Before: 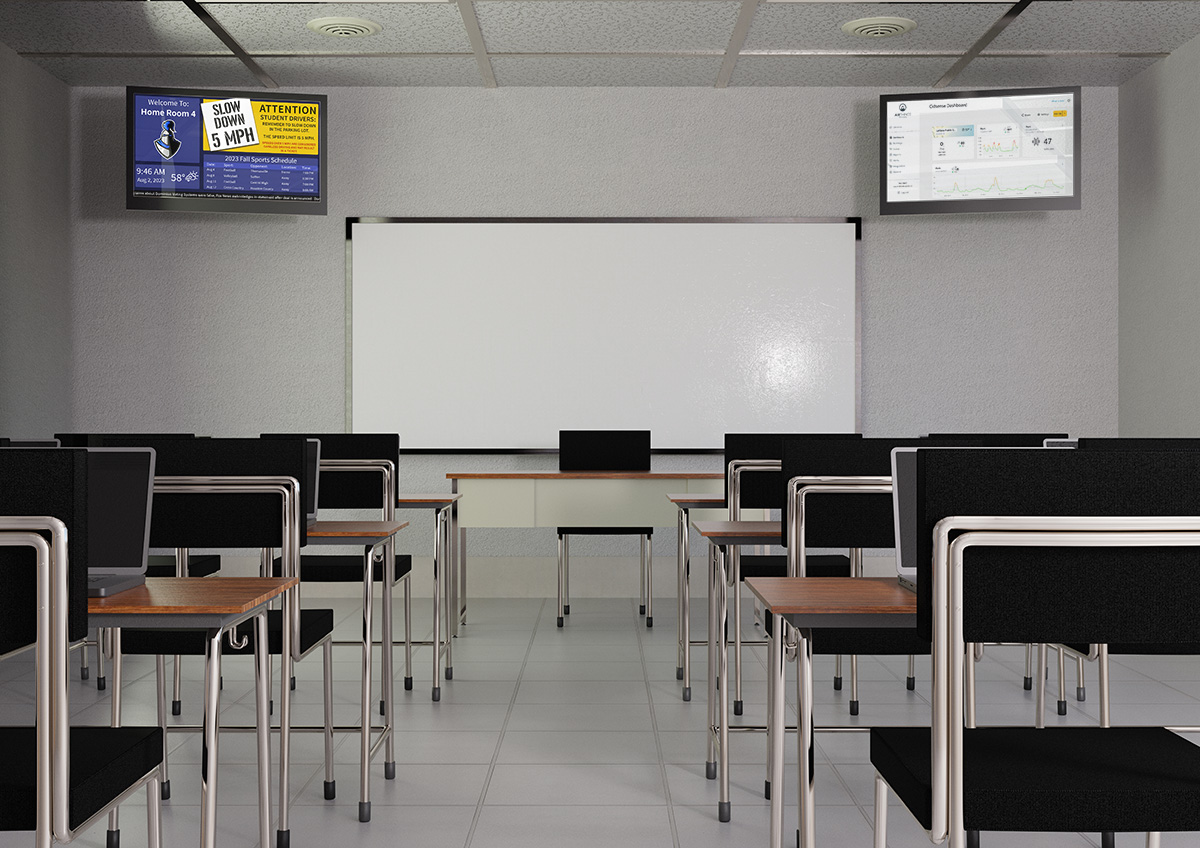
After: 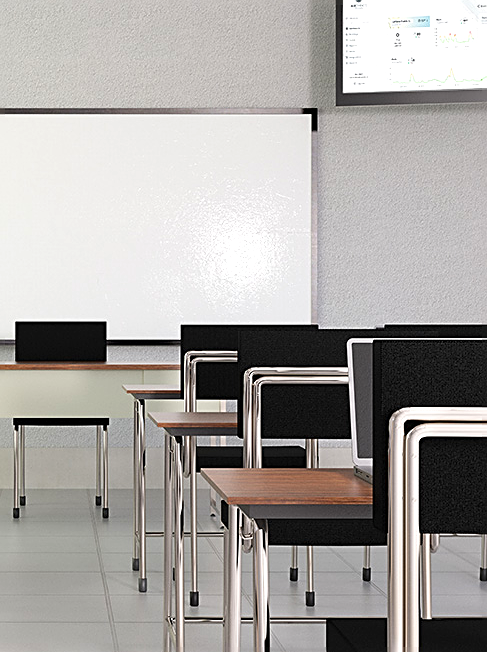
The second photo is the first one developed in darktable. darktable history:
crop: left 45.349%, top 12.902%, right 14.002%, bottom 10.035%
tone equalizer: -8 EV 0.096 EV
sharpen: on, module defaults
exposure: exposure 0.604 EV, compensate highlight preservation false
